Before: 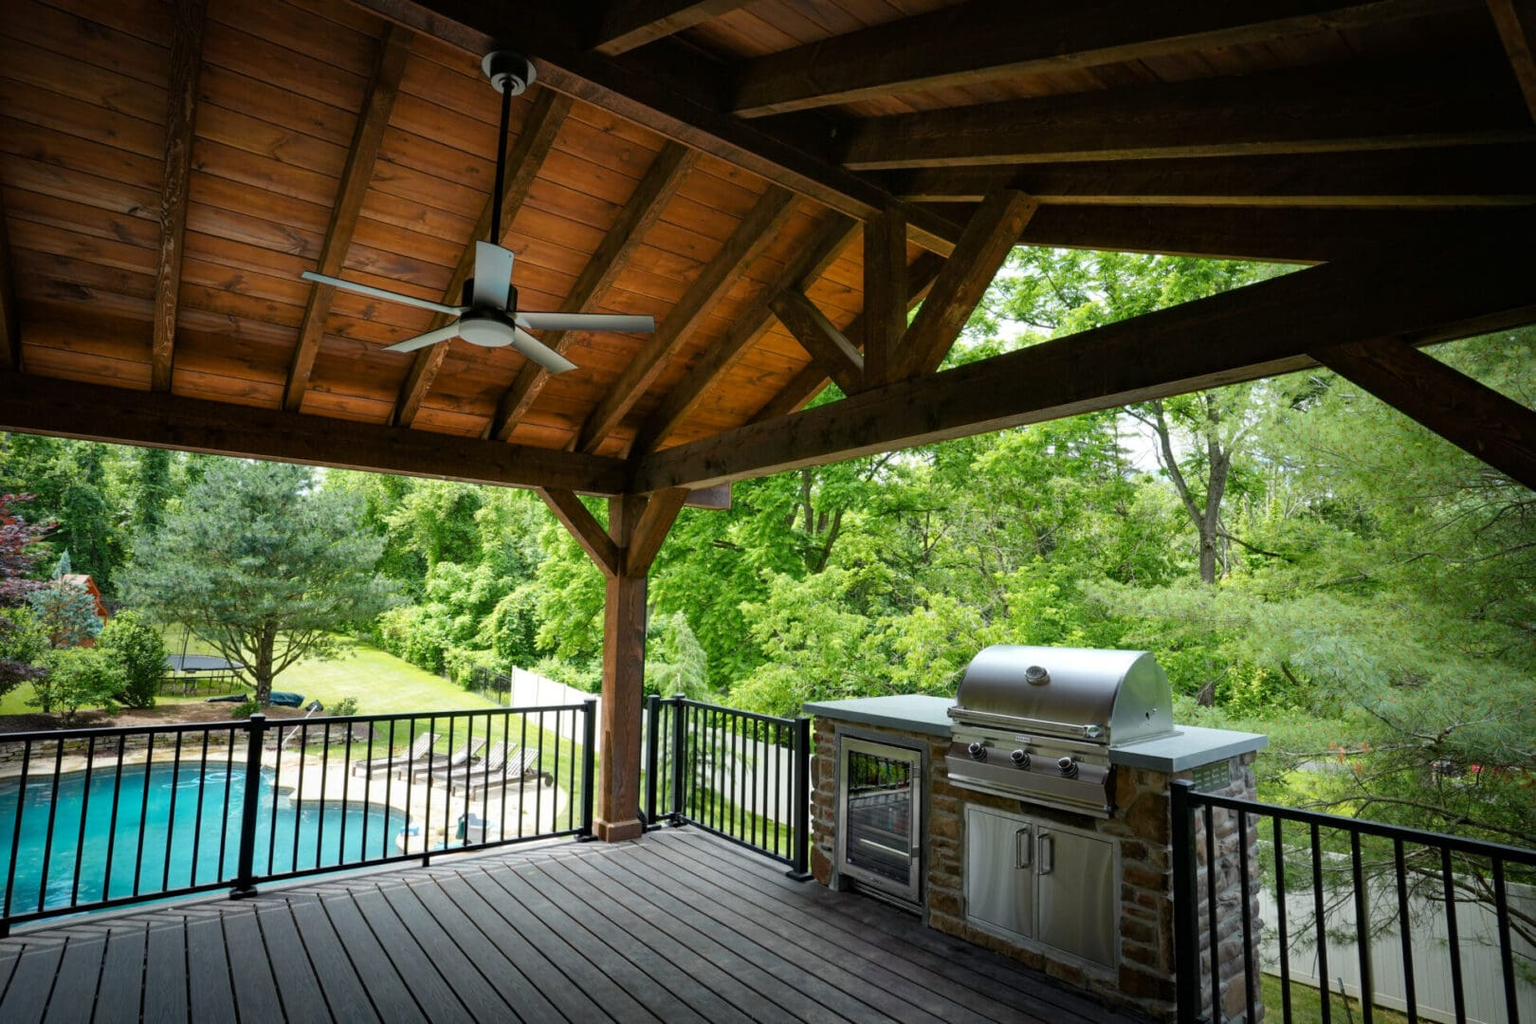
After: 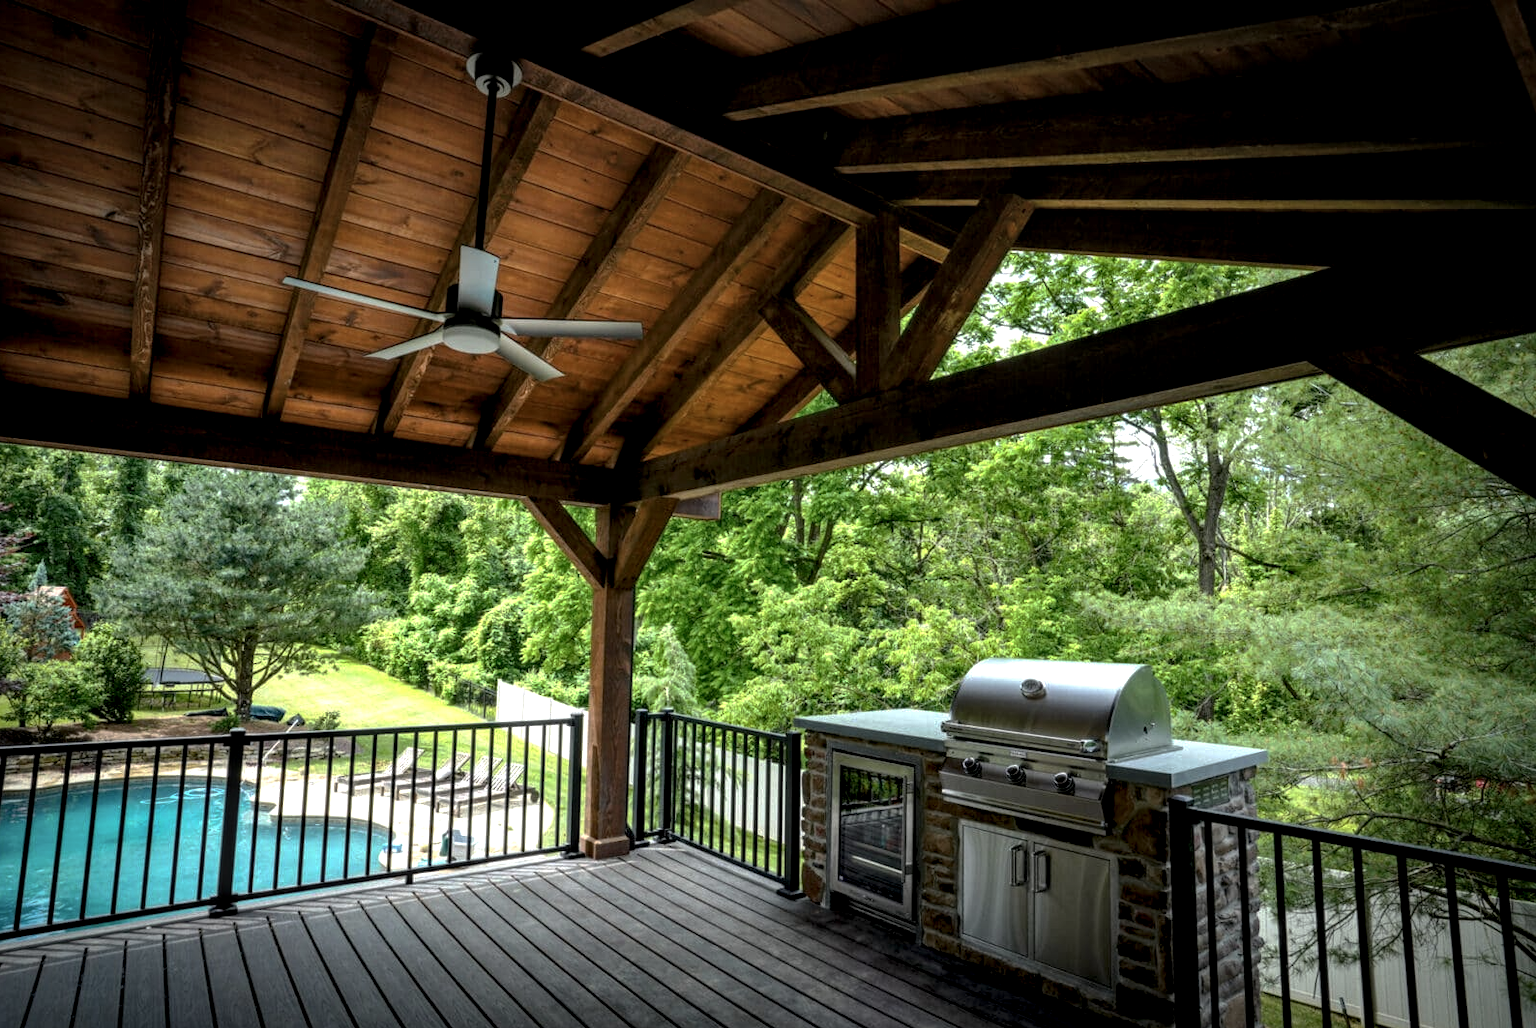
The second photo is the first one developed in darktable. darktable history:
local contrast: highlights 78%, shadows 56%, detail 174%, midtone range 0.425
base curve: curves: ch0 [(0, 0) (0.595, 0.418) (1, 1)], preserve colors none
crop: left 1.657%, right 0.286%, bottom 1.501%
